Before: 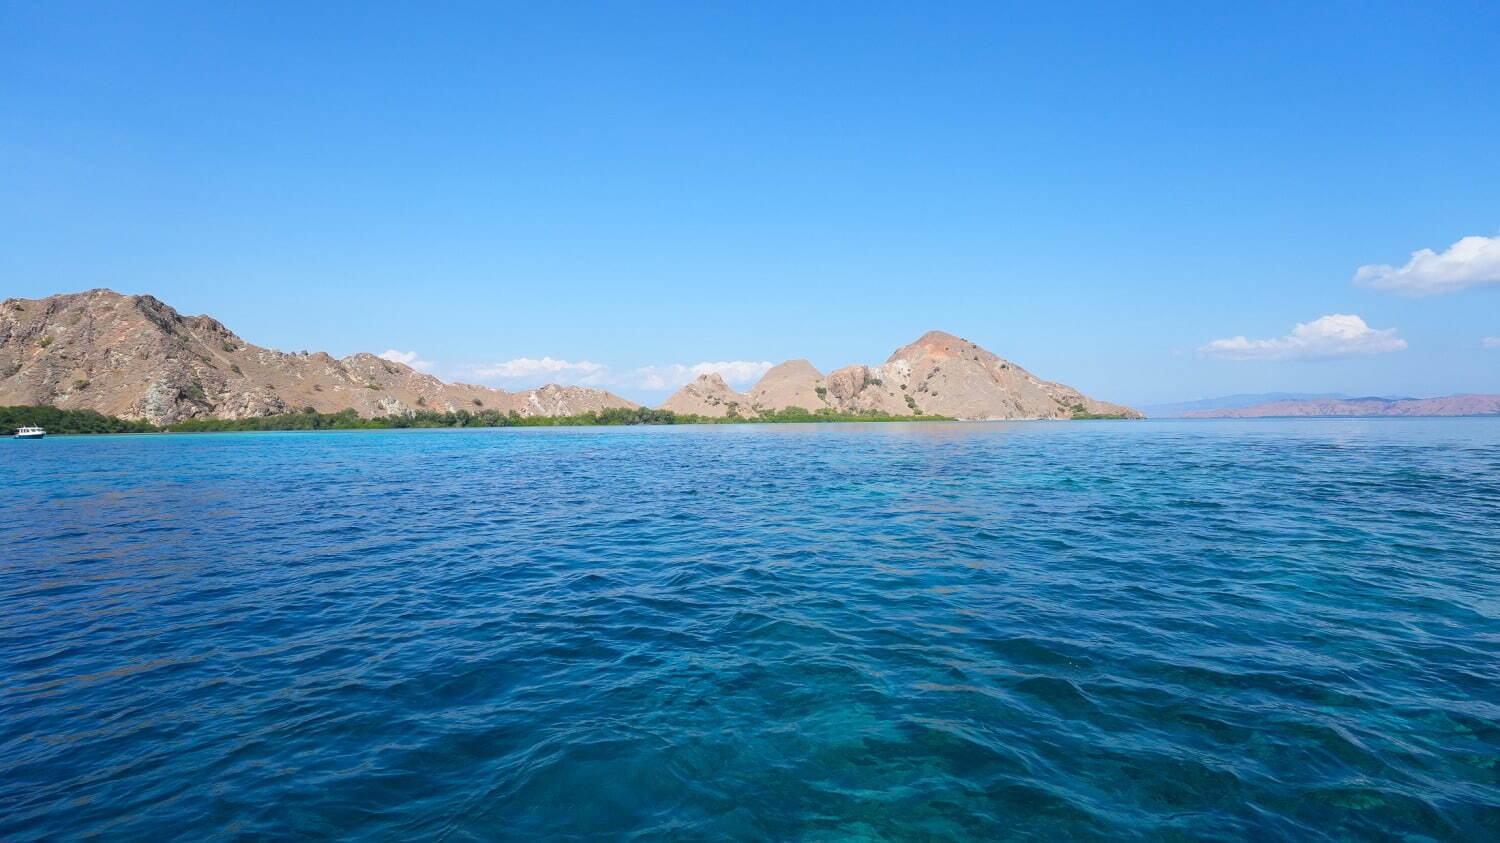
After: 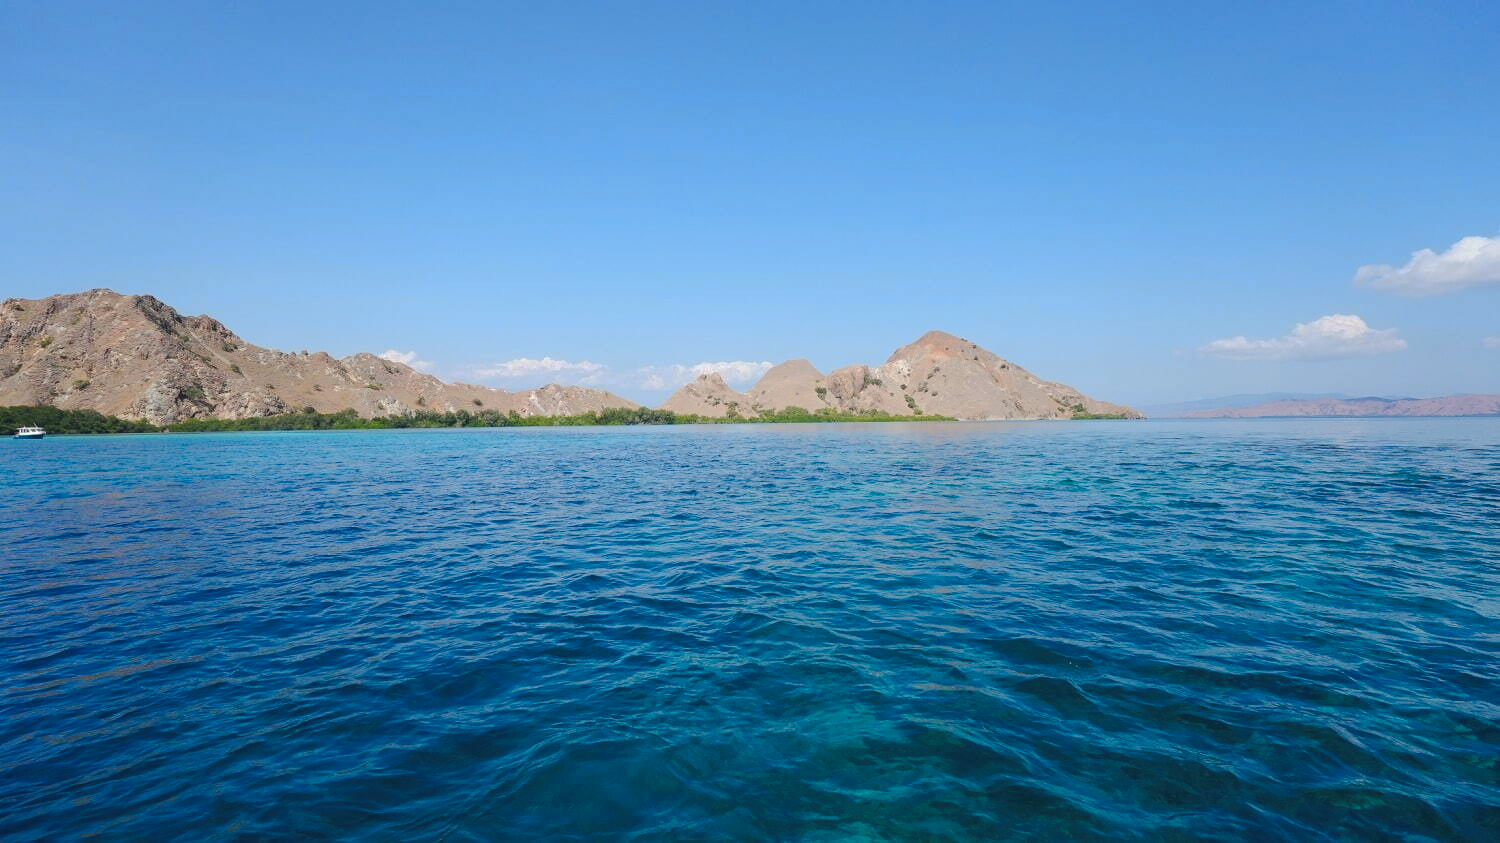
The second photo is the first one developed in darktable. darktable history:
white balance: red 1.009, blue 0.985
tone curve: curves: ch0 [(0, 0) (0.003, 0.01) (0.011, 0.014) (0.025, 0.029) (0.044, 0.051) (0.069, 0.072) (0.1, 0.097) (0.136, 0.123) (0.177, 0.16) (0.224, 0.2) (0.277, 0.248) (0.335, 0.305) (0.399, 0.37) (0.468, 0.454) (0.543, 0.534) (0.623, 0.609) (0.709, 0.681) (0.801, 0.752) (0.898, 0.841) (1, 1)], preserve colors none
